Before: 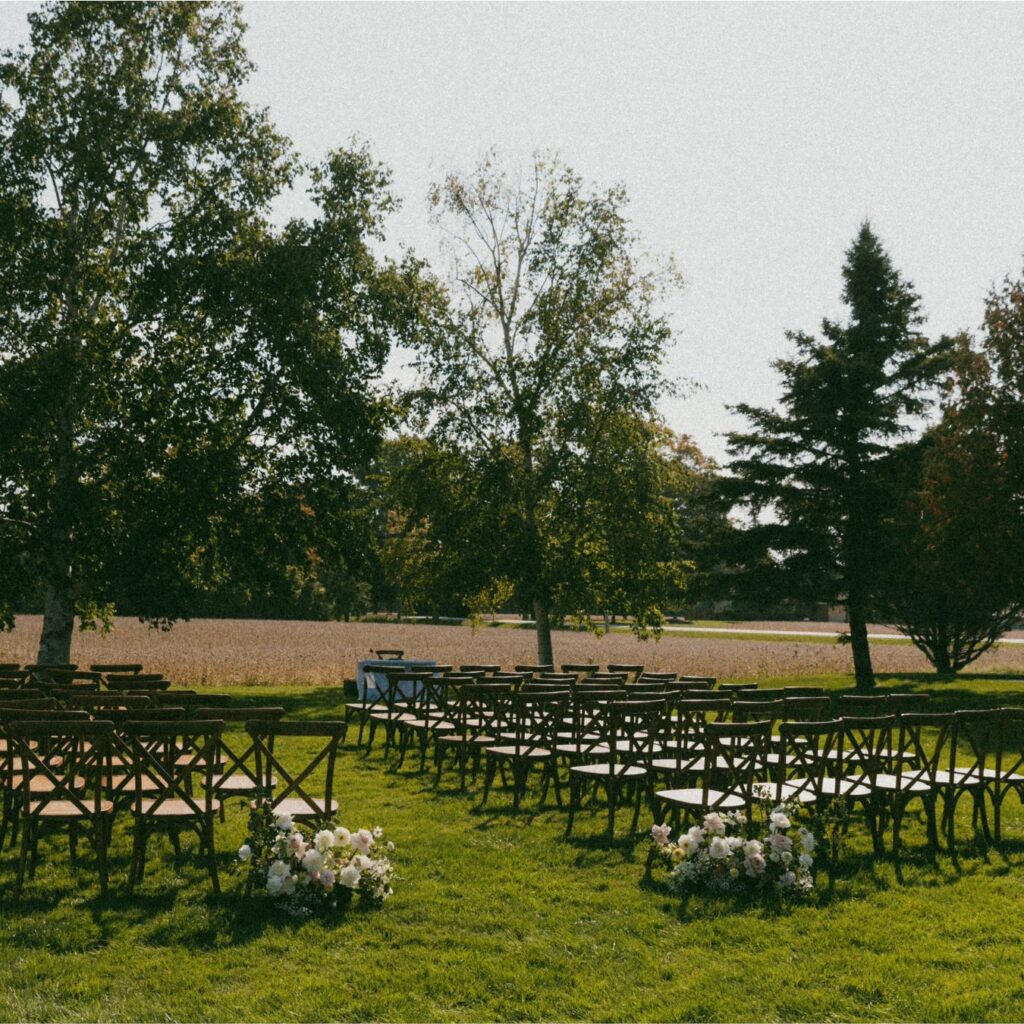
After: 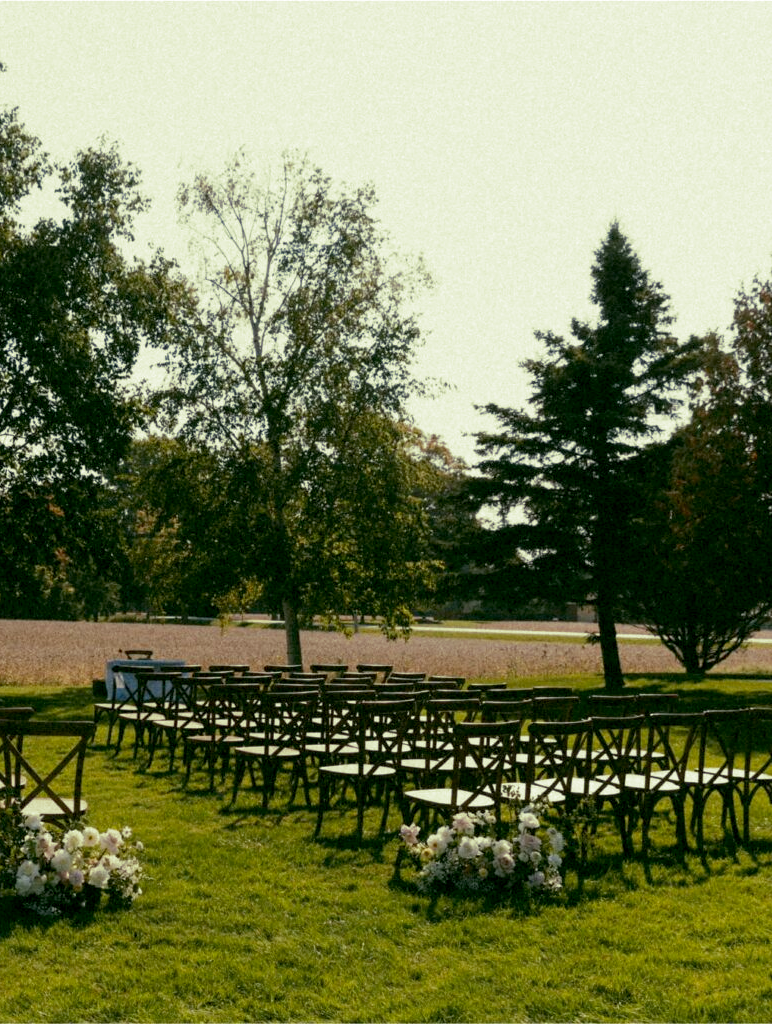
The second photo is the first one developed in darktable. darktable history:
split-toning: shadows › hue 290.82°, shadows › saturation 0.34, highlights › saturation 0.38, balance 0, compress 50%
crop and rotate: left 24.6%
exposure: black level correction 0.007, exposure 0.093 EV, compensate highlight preservation false
